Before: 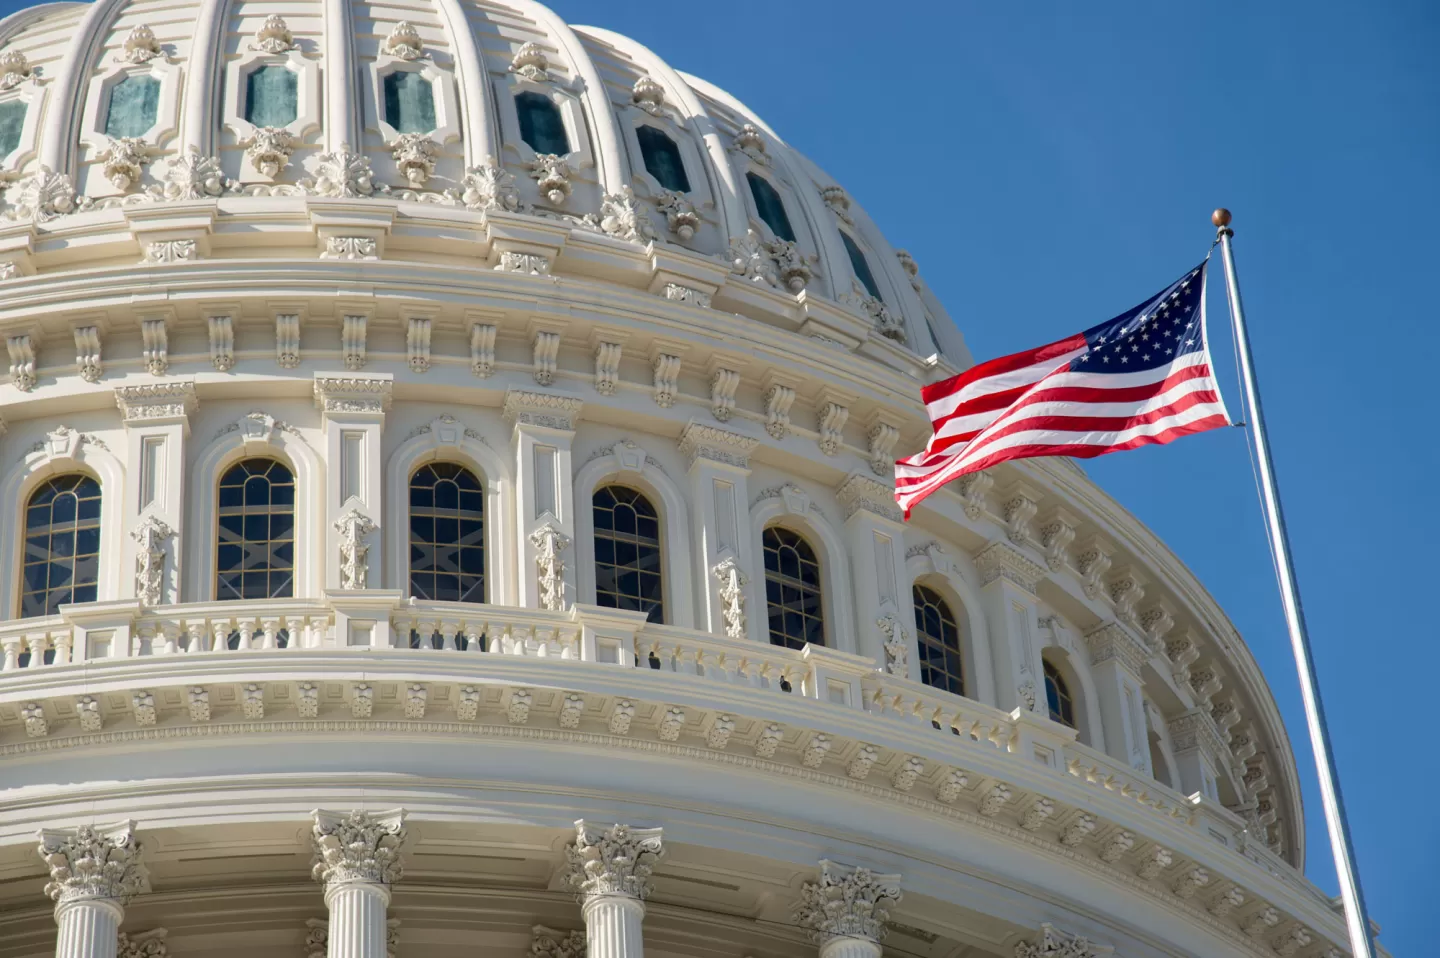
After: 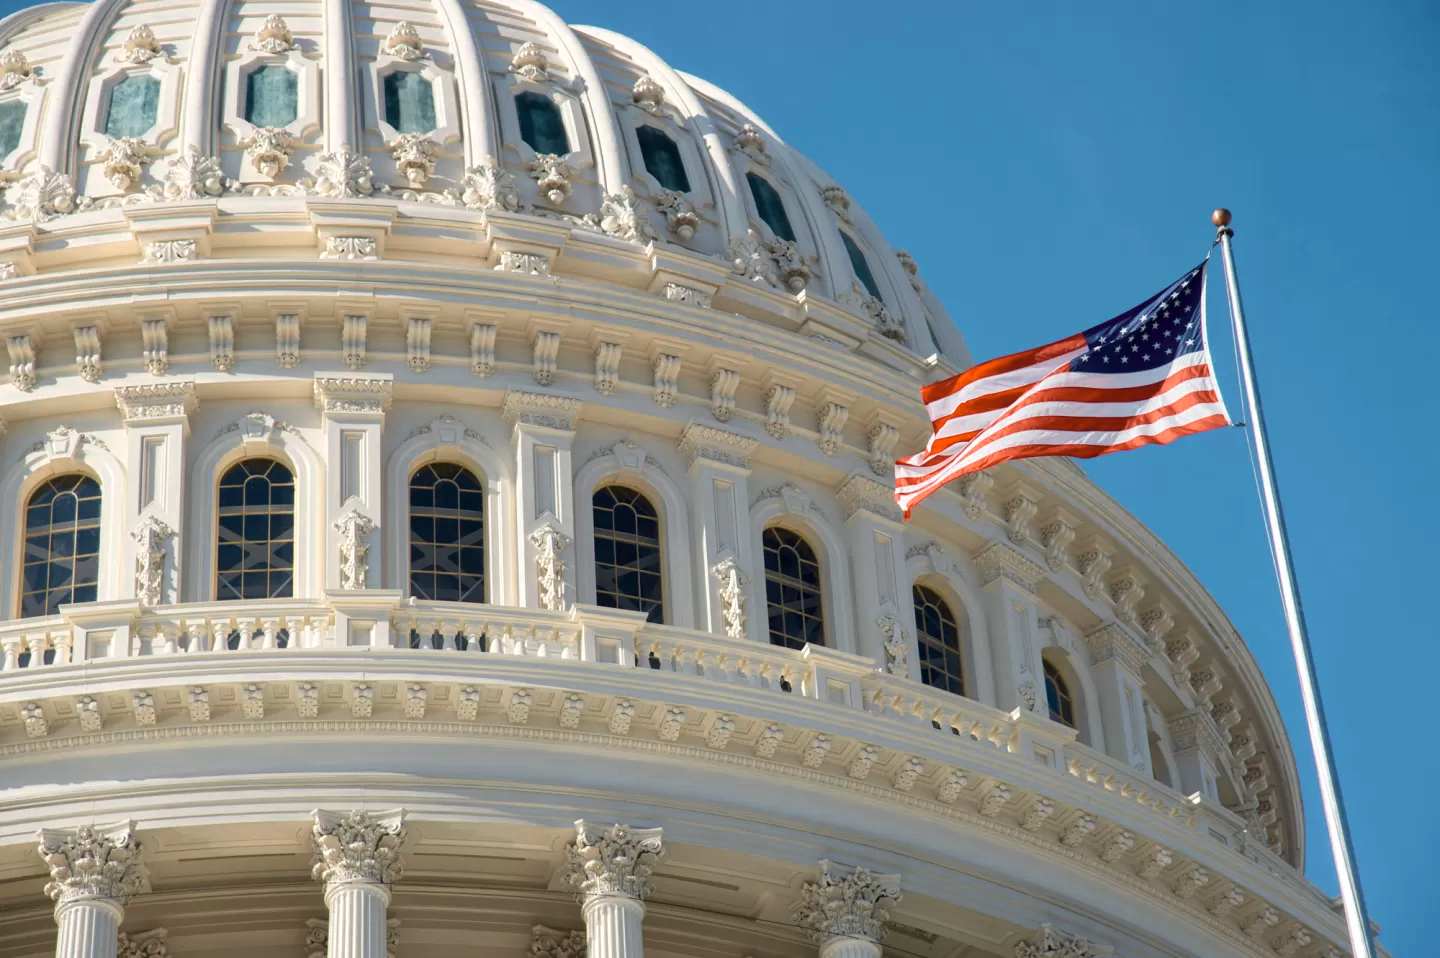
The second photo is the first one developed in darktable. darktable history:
color zones: curves: ch0 [(0.018, 0.548) (0.197, 0.654) (0.425, 0.447) (0.605, 0.658) (0.732, 0.579)]; ch1 [(0.105, 0.531) (0.224, 0.531) (0.386, 0.39) (0.618, 0.456) (0.732, 0.456) (0.956, 0.421)]; ch2 [(0.039, 0.583) (0.215, 0.465) (0.399, 0.544) (0.465, 0.548) (0.614, 0.447) (0.724, 0.43) (0.882, 0.623) (0.956, 0.632)]
velvia: strength 15%
